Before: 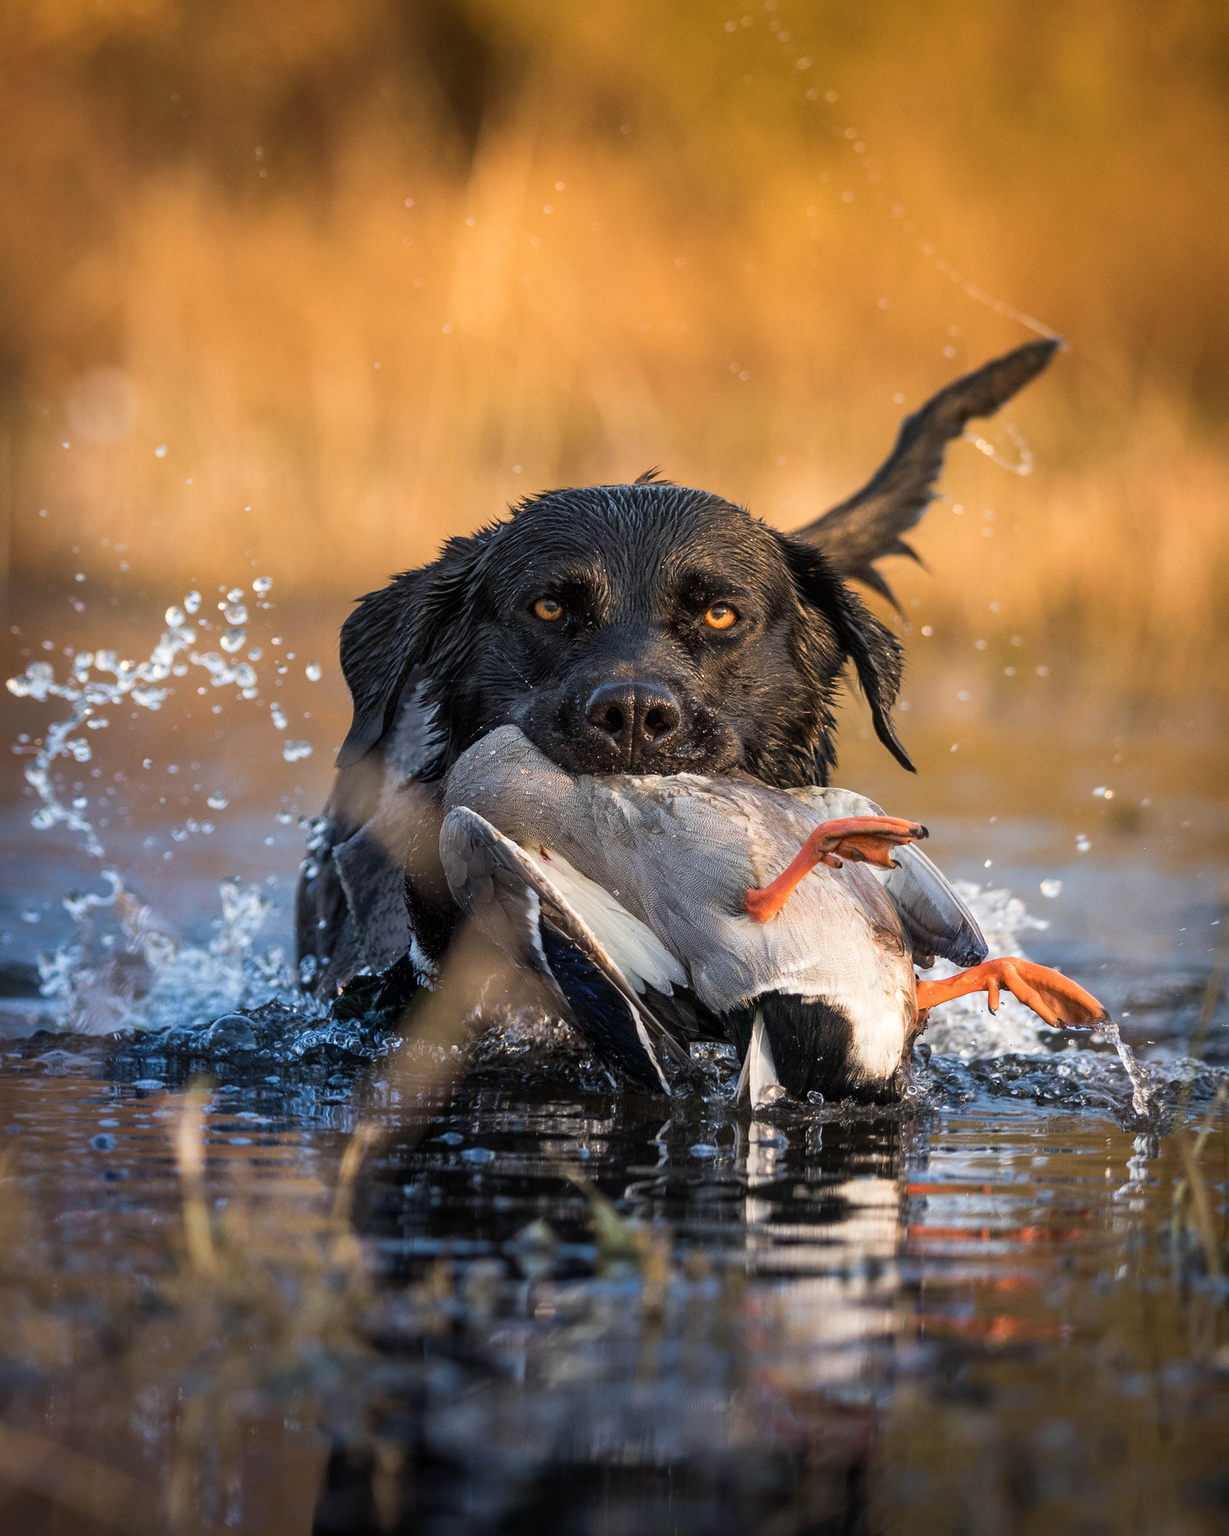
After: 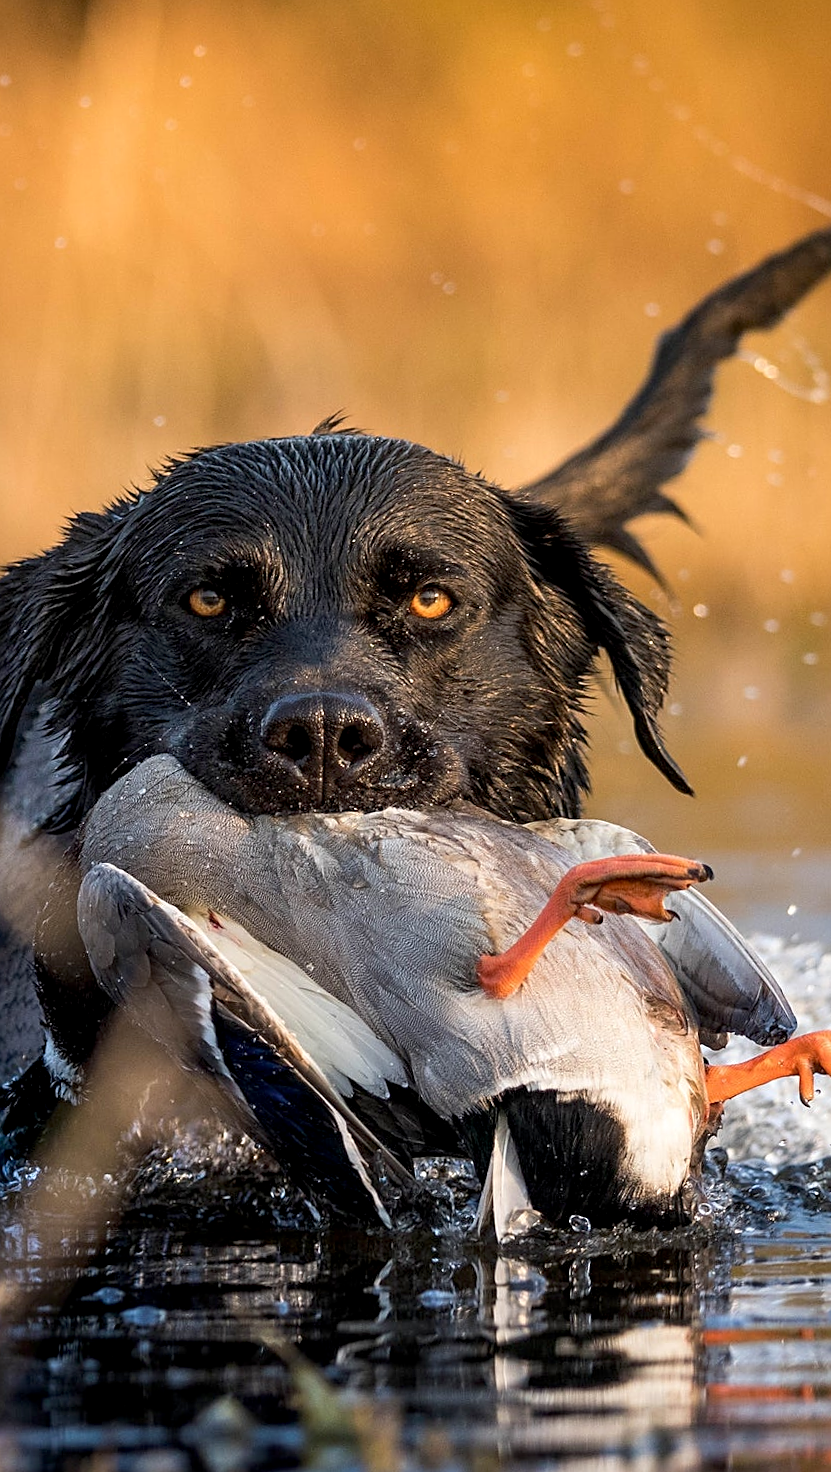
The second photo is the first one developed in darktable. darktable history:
sharpen: on, module defaults
crop: left 32.075%, top 10.976%, right 18.355%, bottom 17.596%
exposure: black level correction 0.005, exposure 0.014 EV, compensate highlight preservation false
rotate and perspective: rotation -2.29°, automatic cropping off
